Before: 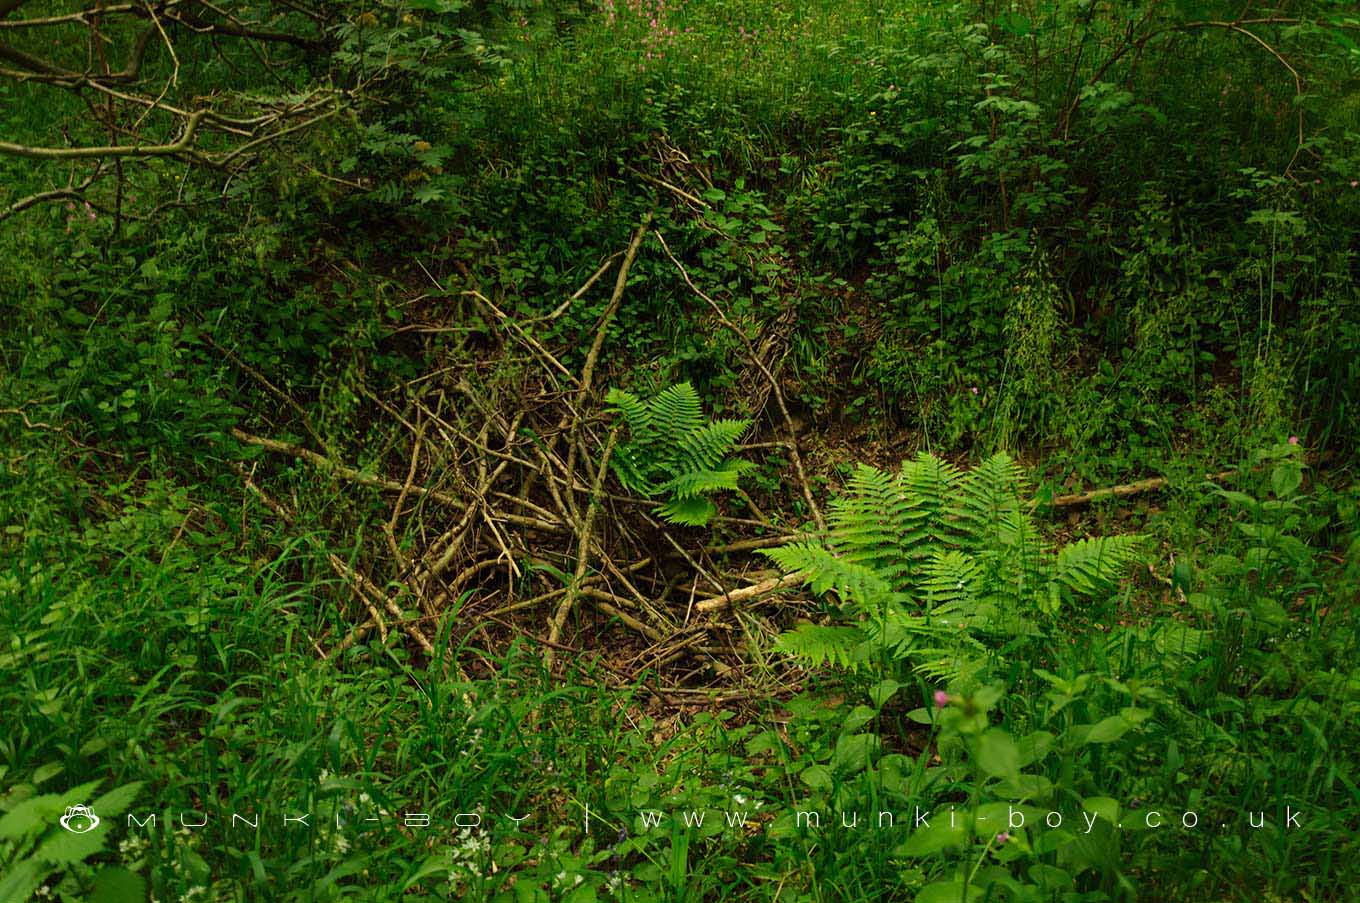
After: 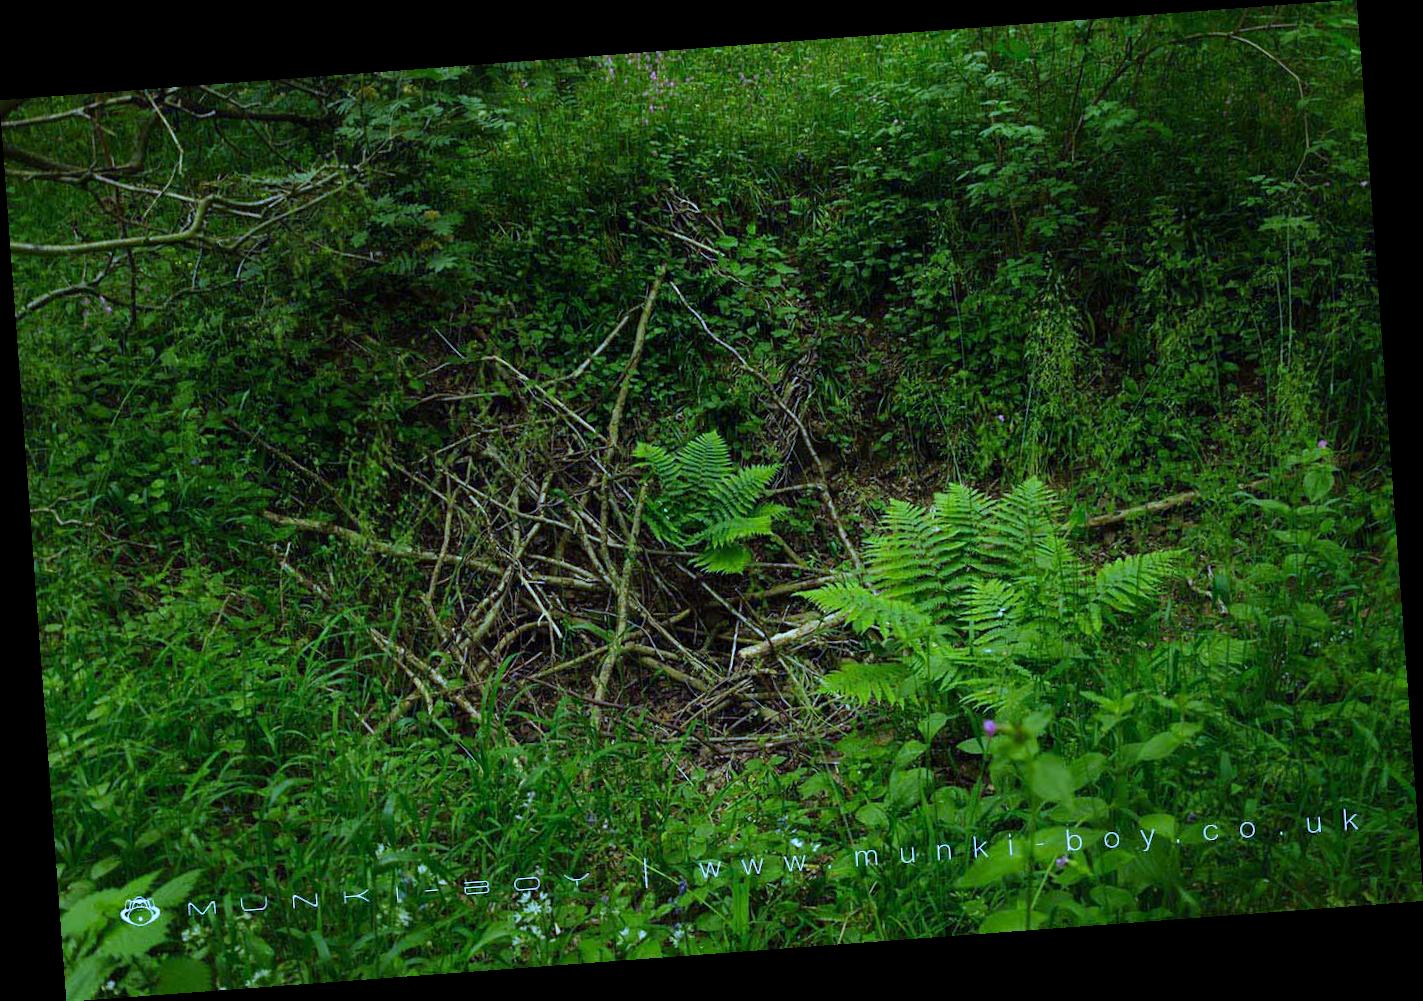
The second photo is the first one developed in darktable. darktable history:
white balance: red 0.766, blue 1.537
rotate and perspective: rotation -4.25°, automatic cropping off
